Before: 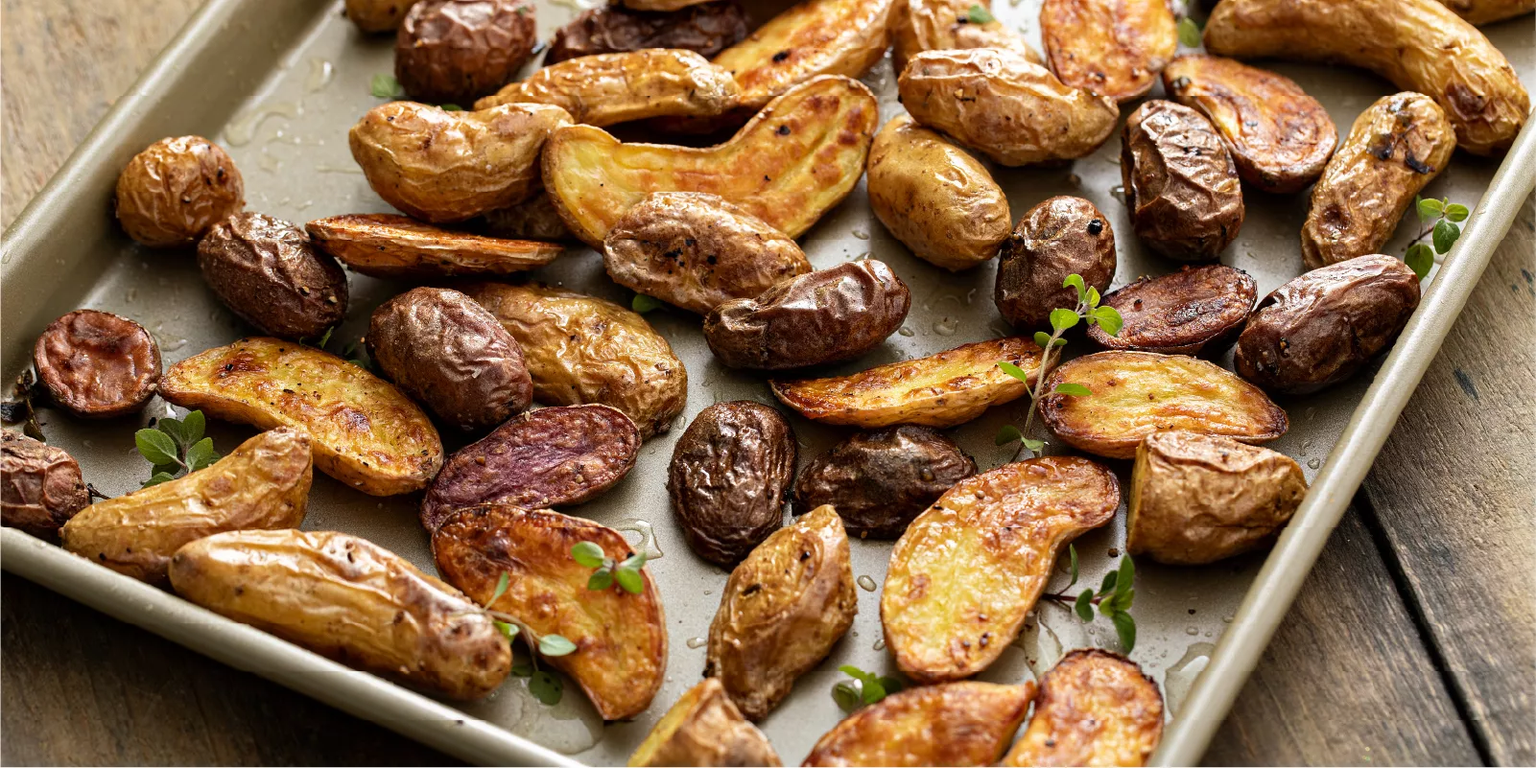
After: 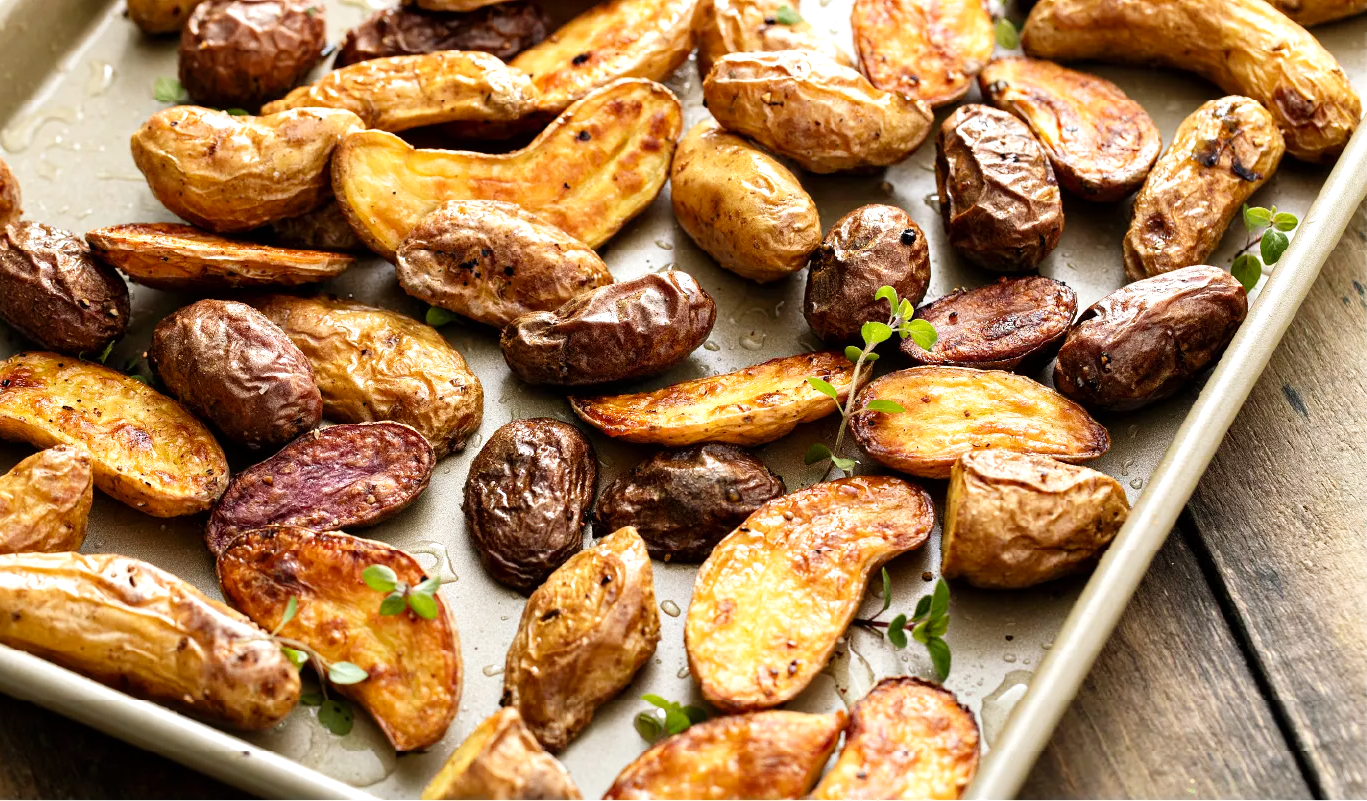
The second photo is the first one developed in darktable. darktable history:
tone curve: curves: ch0 [(0, 0) (0.004, 0.002) (0.02, 0.013) (0.218, 0.218) (0.664, 0.718) (0.832, 0.873) (1, 1)], preserve colors none
crop and rotate: left 14.584%
exposure: exposure 0.426 EV, compensate highlight preservation false
